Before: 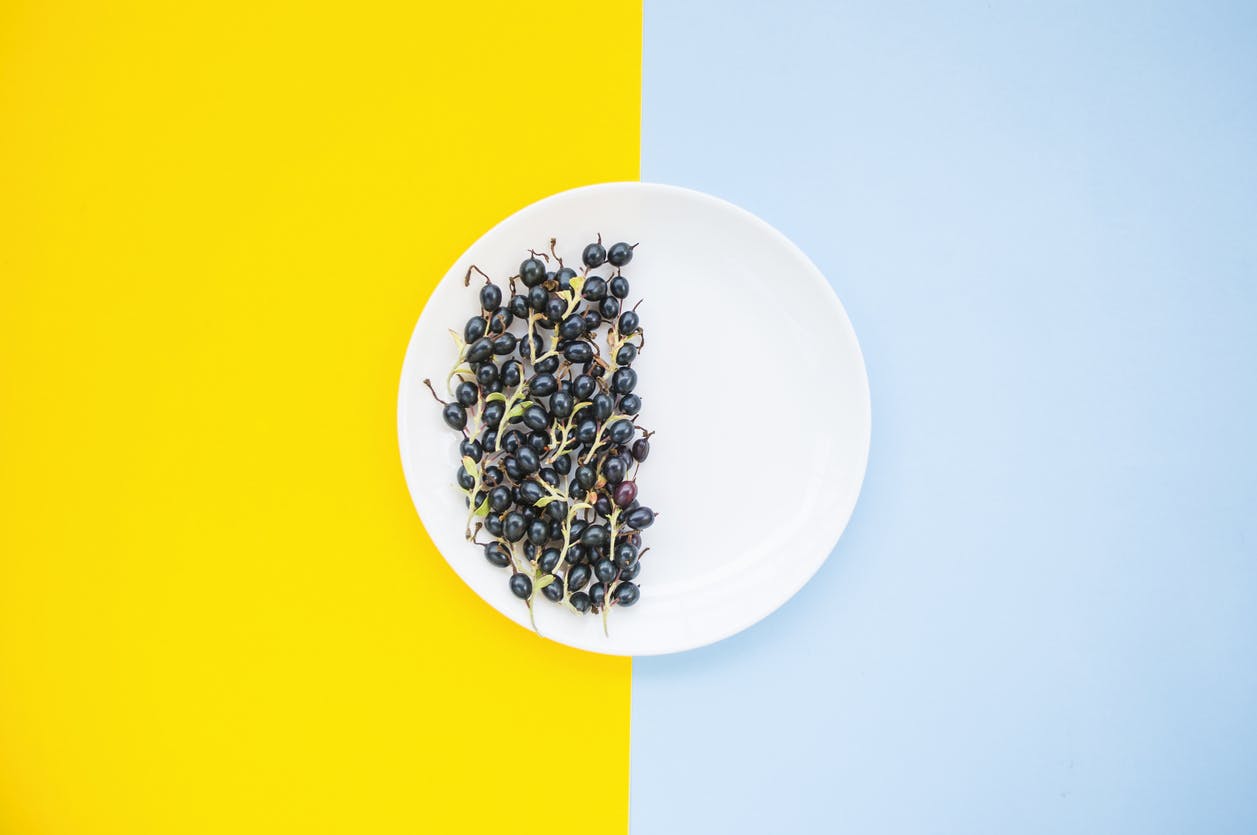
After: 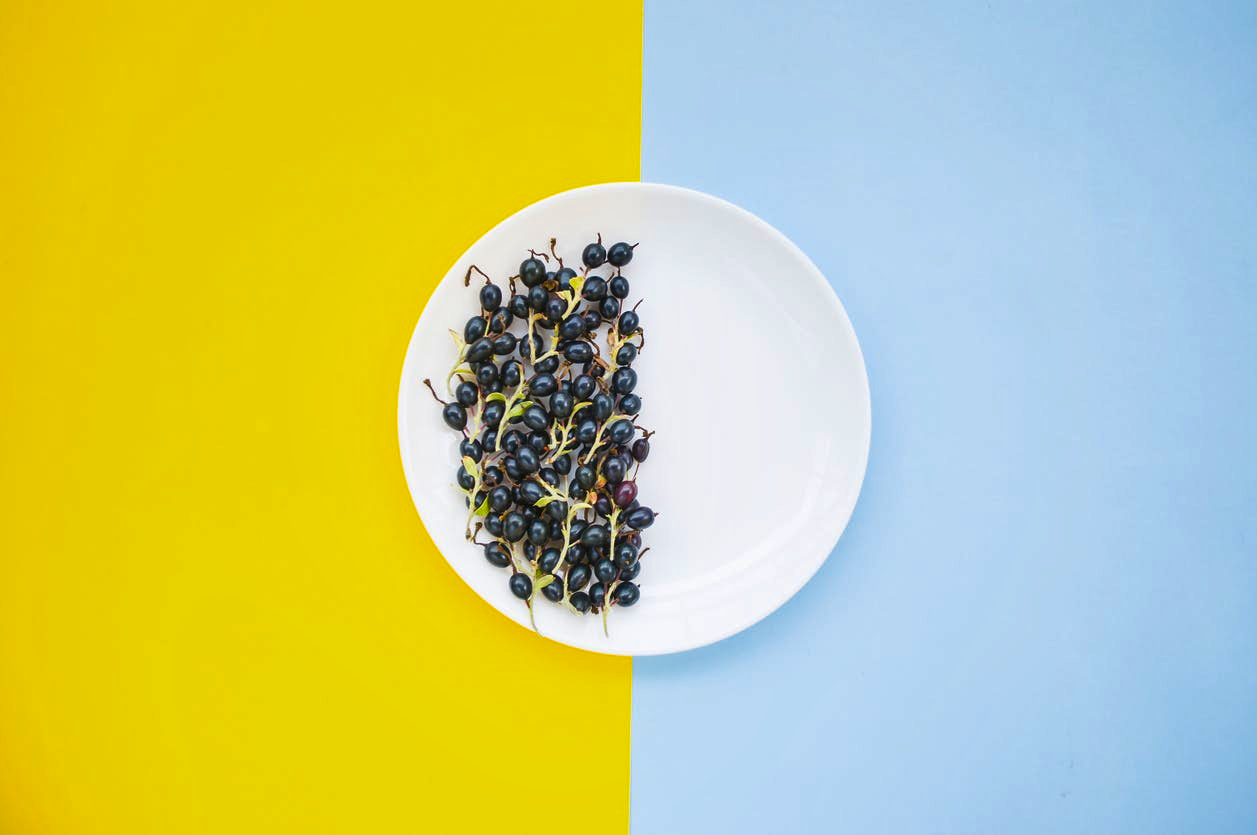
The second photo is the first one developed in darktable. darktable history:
shadows and highlights: shadows 60, soften with gaussian
color balance rgb: perceptual saturation grading › global saturation 25%, global vibrance 20%
